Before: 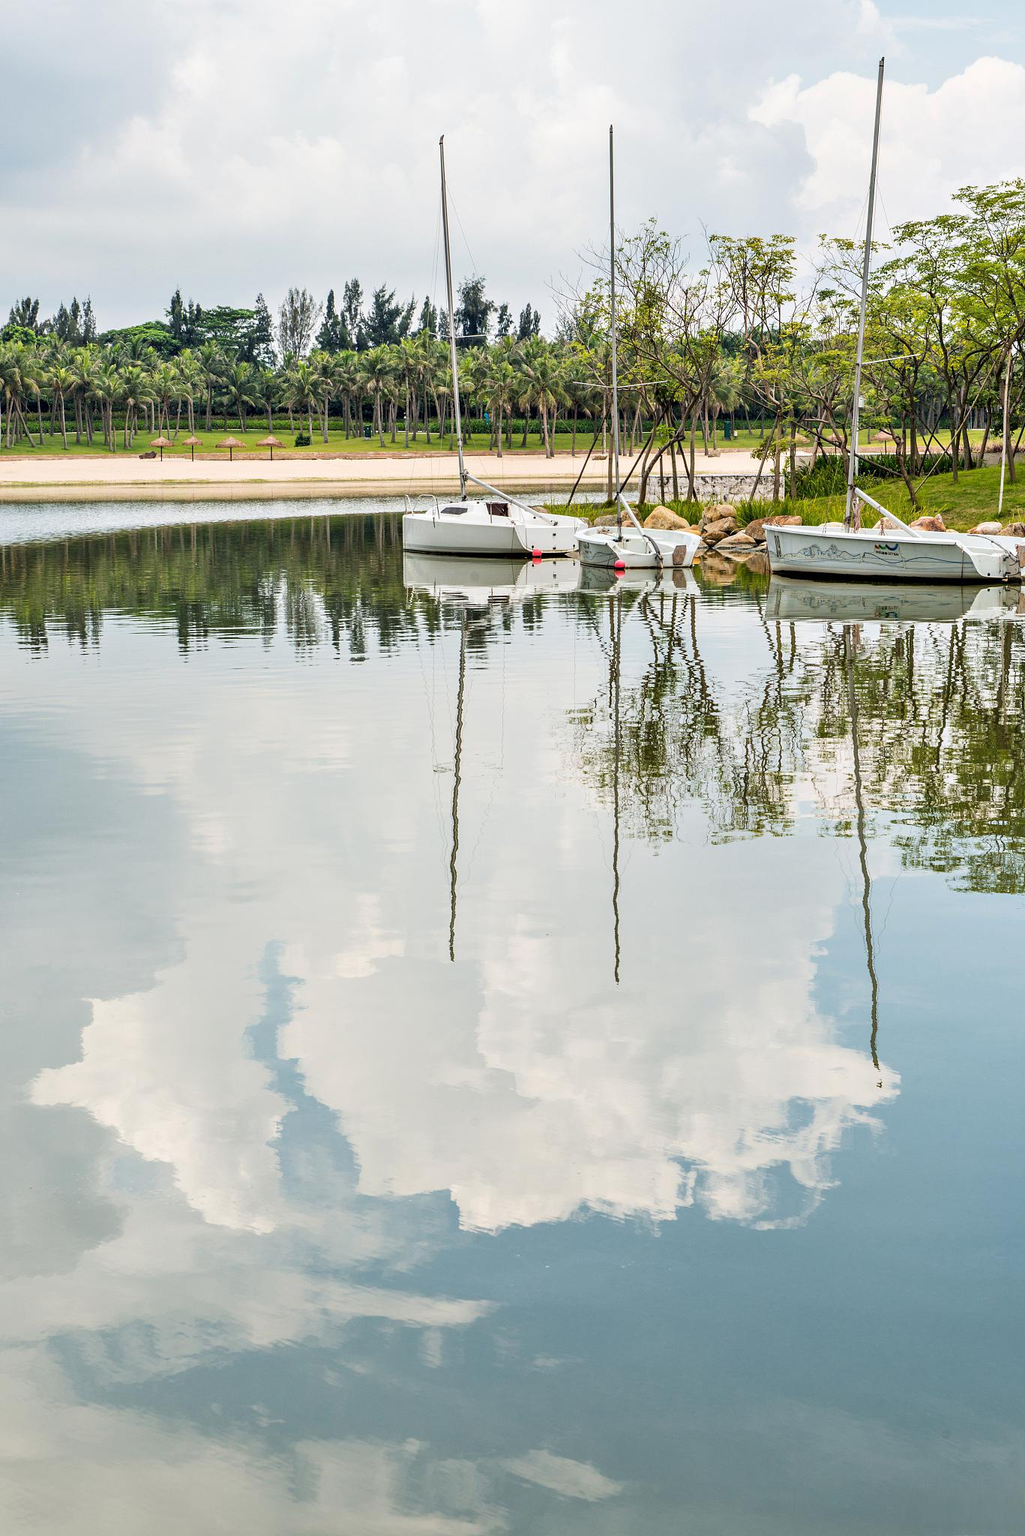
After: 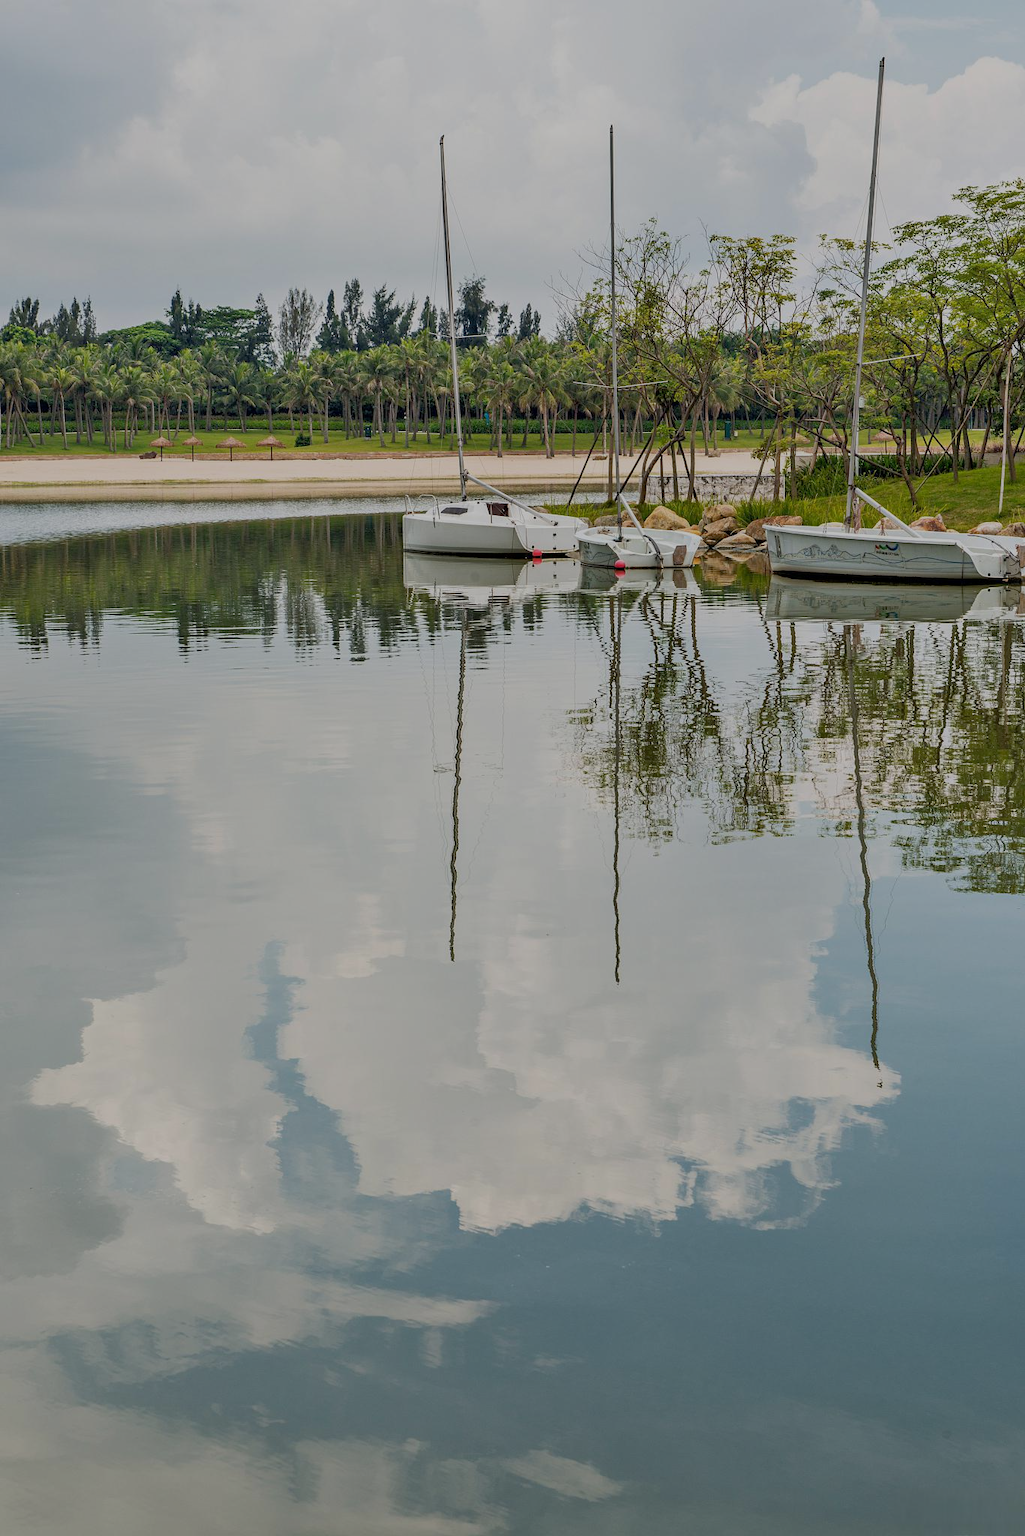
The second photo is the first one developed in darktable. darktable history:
tone equalizer: -8 EV -0.035 EV, -7 EV 0.042 EV, -6 EV -0.007 EV, -5 EV 0.007 EV, -4 EV -0.034 EV, -3 EV -0.235 EV, -2 EV -0.635 EV, -1 EV -0.986 EV, +0 EV -0.945 EV
